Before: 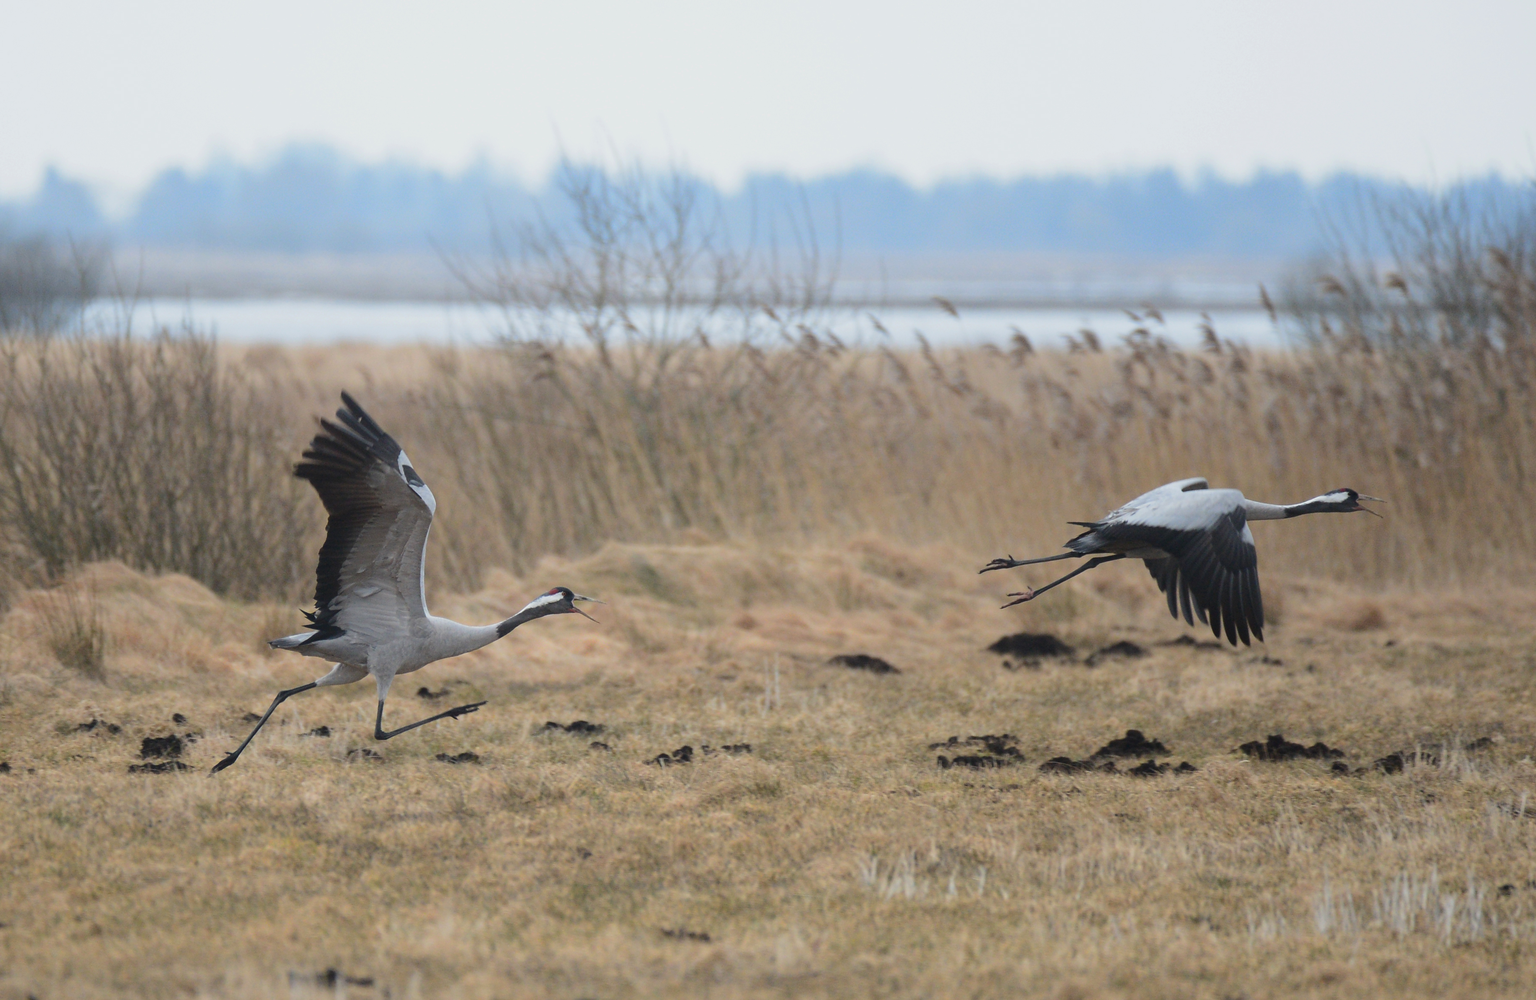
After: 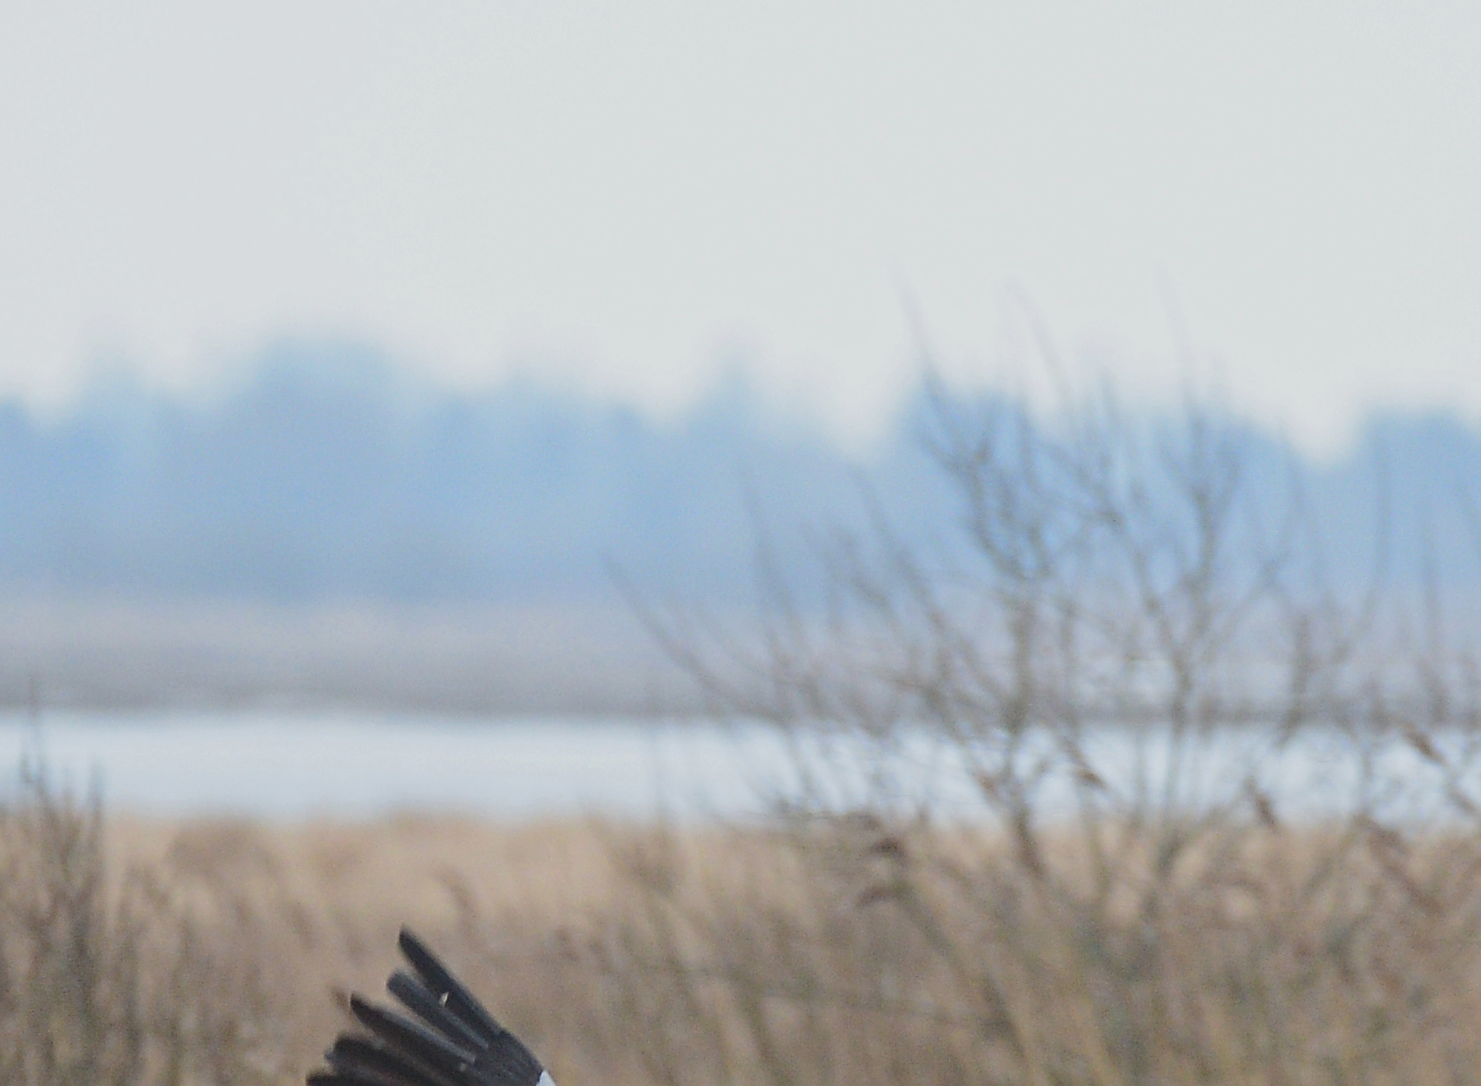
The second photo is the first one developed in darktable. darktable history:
contrast brightness saturation: contrast -0.094, saturation -0.084
crop and rotate: left 11.301%, top 0.083%, right 48.191%, bottom 54.313%
sharpen: on, module defaults
contrast equalizer: y [[0.5, 0.501, 0.532, 0.538, 0.54, 0.541], [0.5 ×6], [0.5 ×6], [0 ×6], [0 ×6]]
